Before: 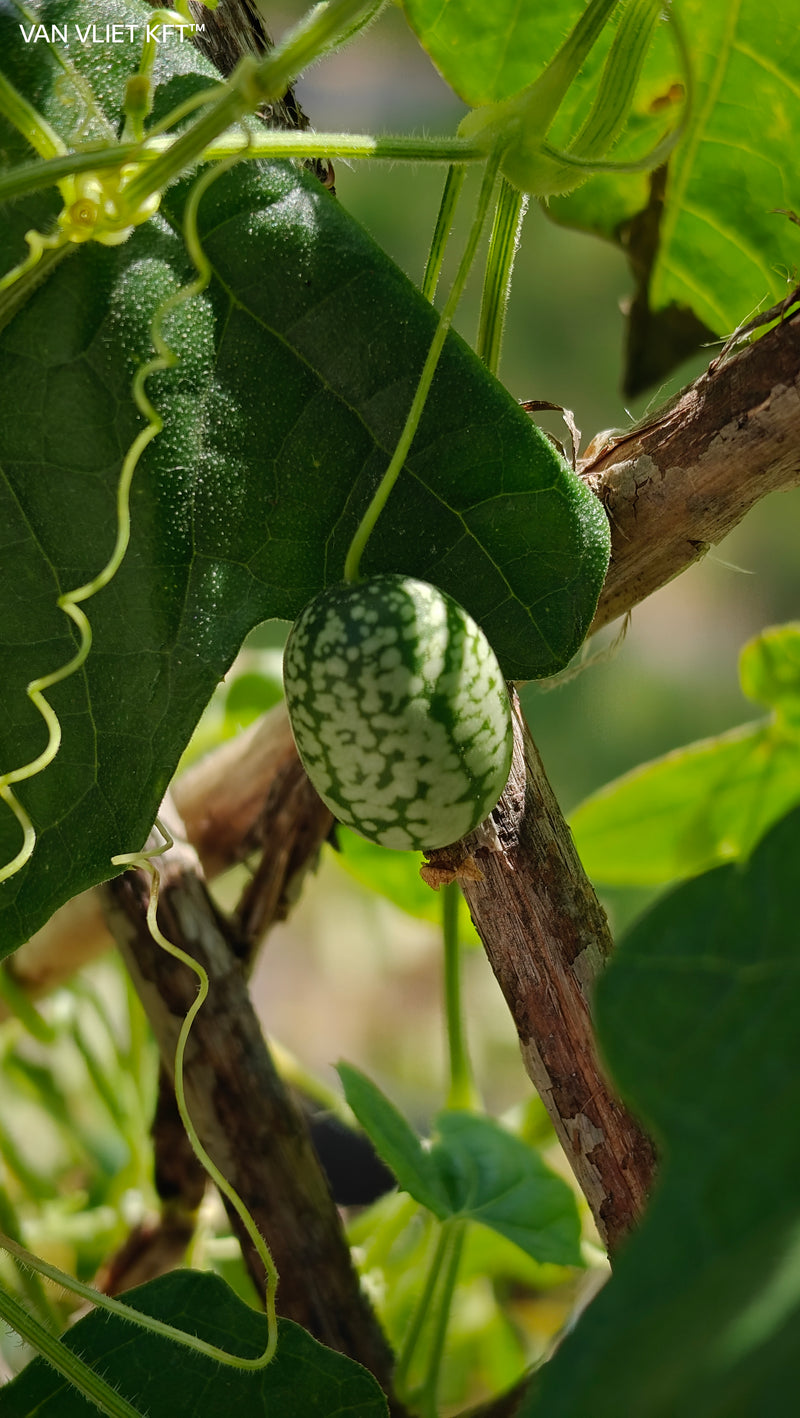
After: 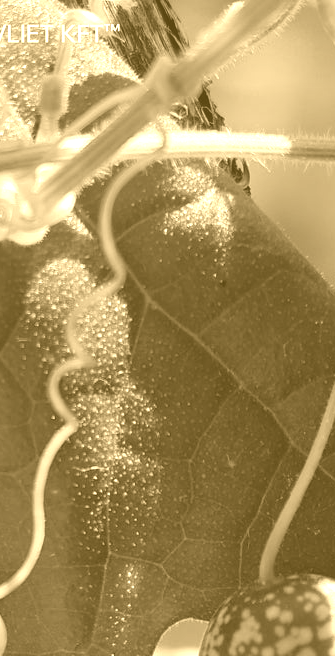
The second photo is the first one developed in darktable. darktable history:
crop and rotate: left 10.817%, top 0.062%, right 47.194%, bottom 53.626%
colorize: hue 36°, source mix 100%
